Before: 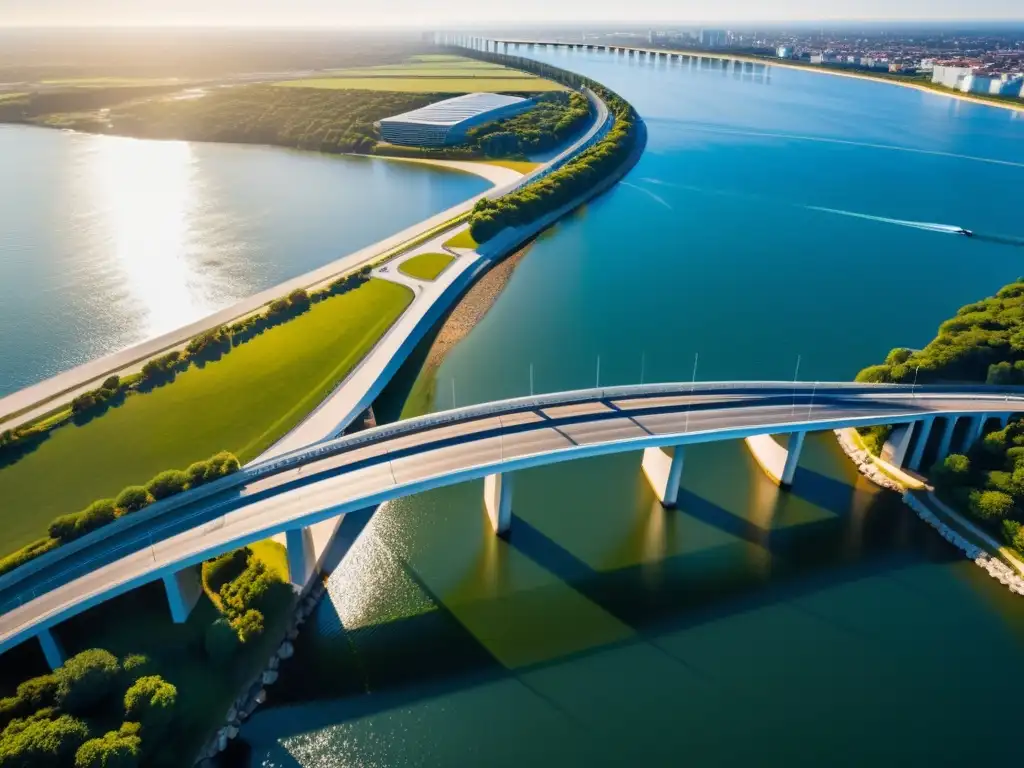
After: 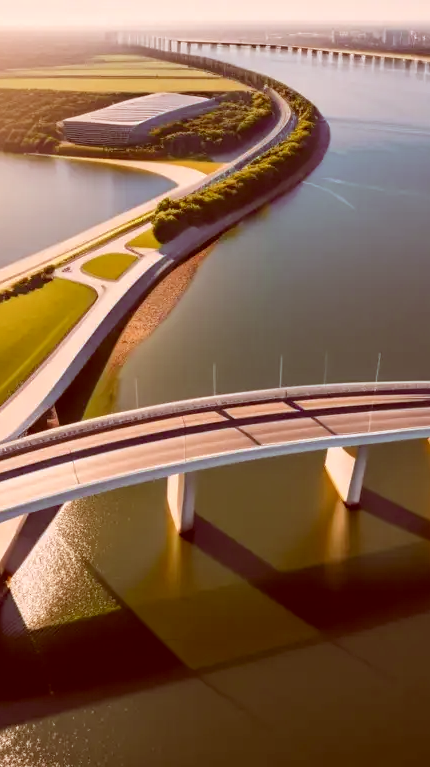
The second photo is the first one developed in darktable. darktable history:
crop: left 30.965%, right 26.977%
color correction: highlights a* 9.13, highlights b* 8.61, shadows a* 39.26, shadows b* 39.36, saturation 0.79
